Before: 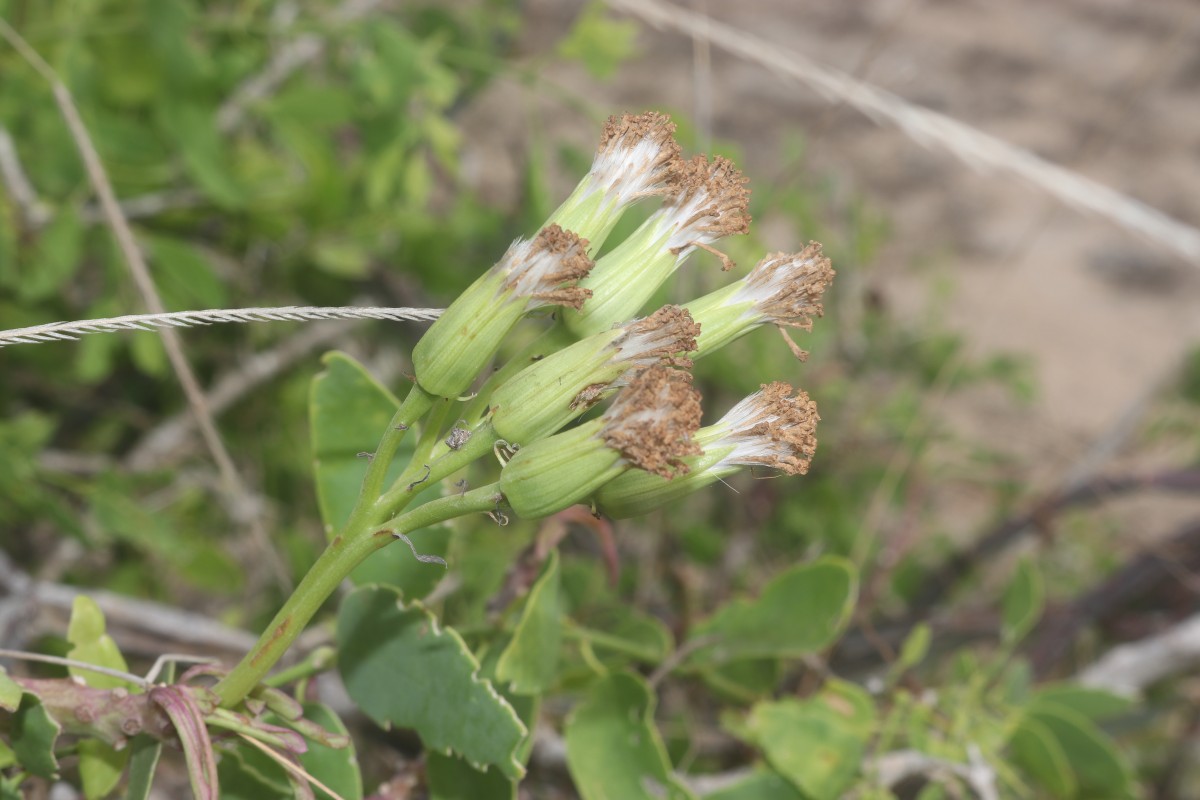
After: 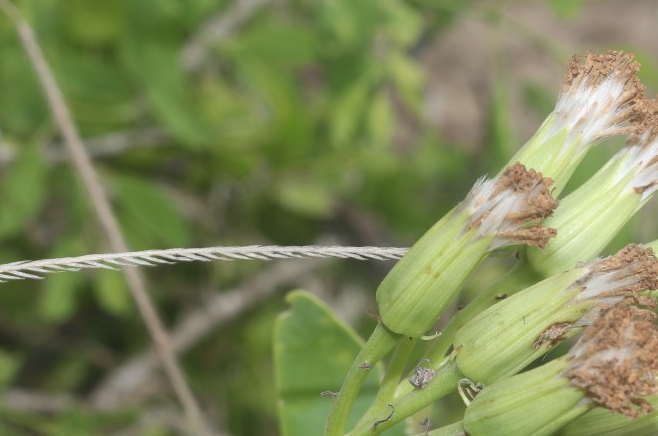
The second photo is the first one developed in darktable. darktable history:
crop and rotate: left 3.061%, top 7.676%, right 42.083%, bottom 37.8%
